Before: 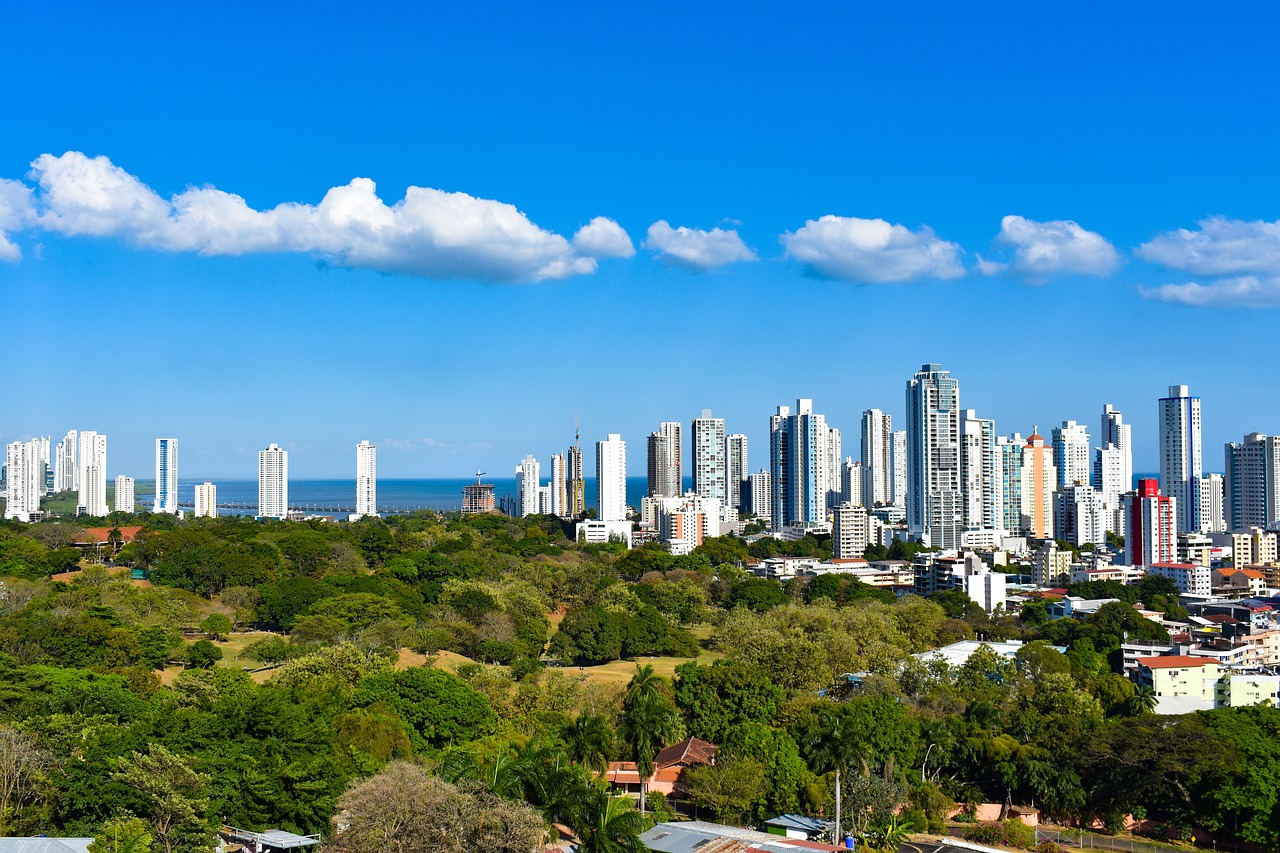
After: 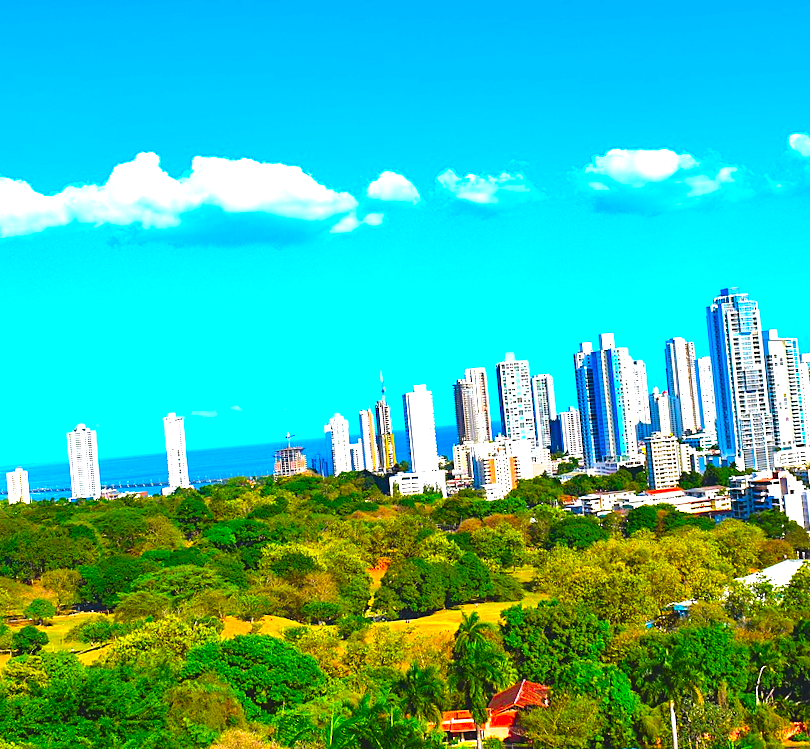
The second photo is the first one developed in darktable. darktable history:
rotate and perspective: rotation -5°, crop left 0.05, crop right 0.952, crop top 0.11, crop bottom 0.89
color correction: highlights a* 1.59, highlights b* -1.7, saturation 2.48
crop and rotate: left 13.409%, right 19.924%
exposure: black level correction -0.005, exposure 1.002 EV, compensate highlight preservation false
sharpen: amount 0.2
tone equalizer: on, module defaults
